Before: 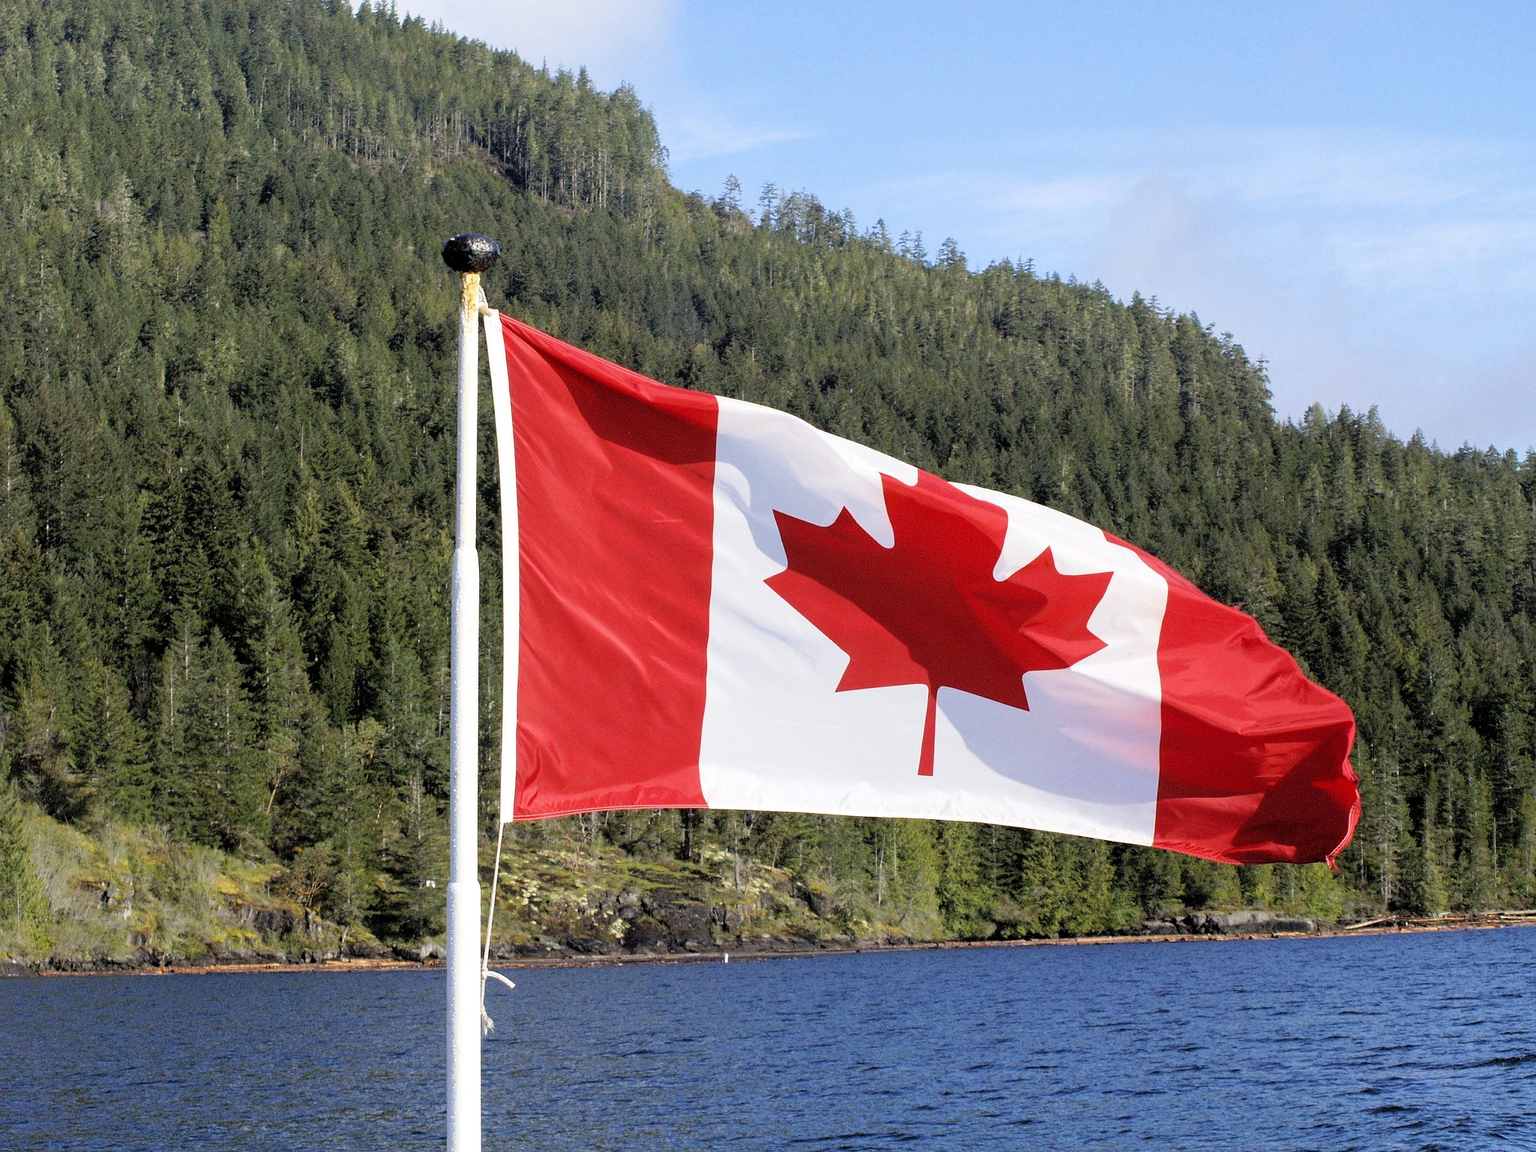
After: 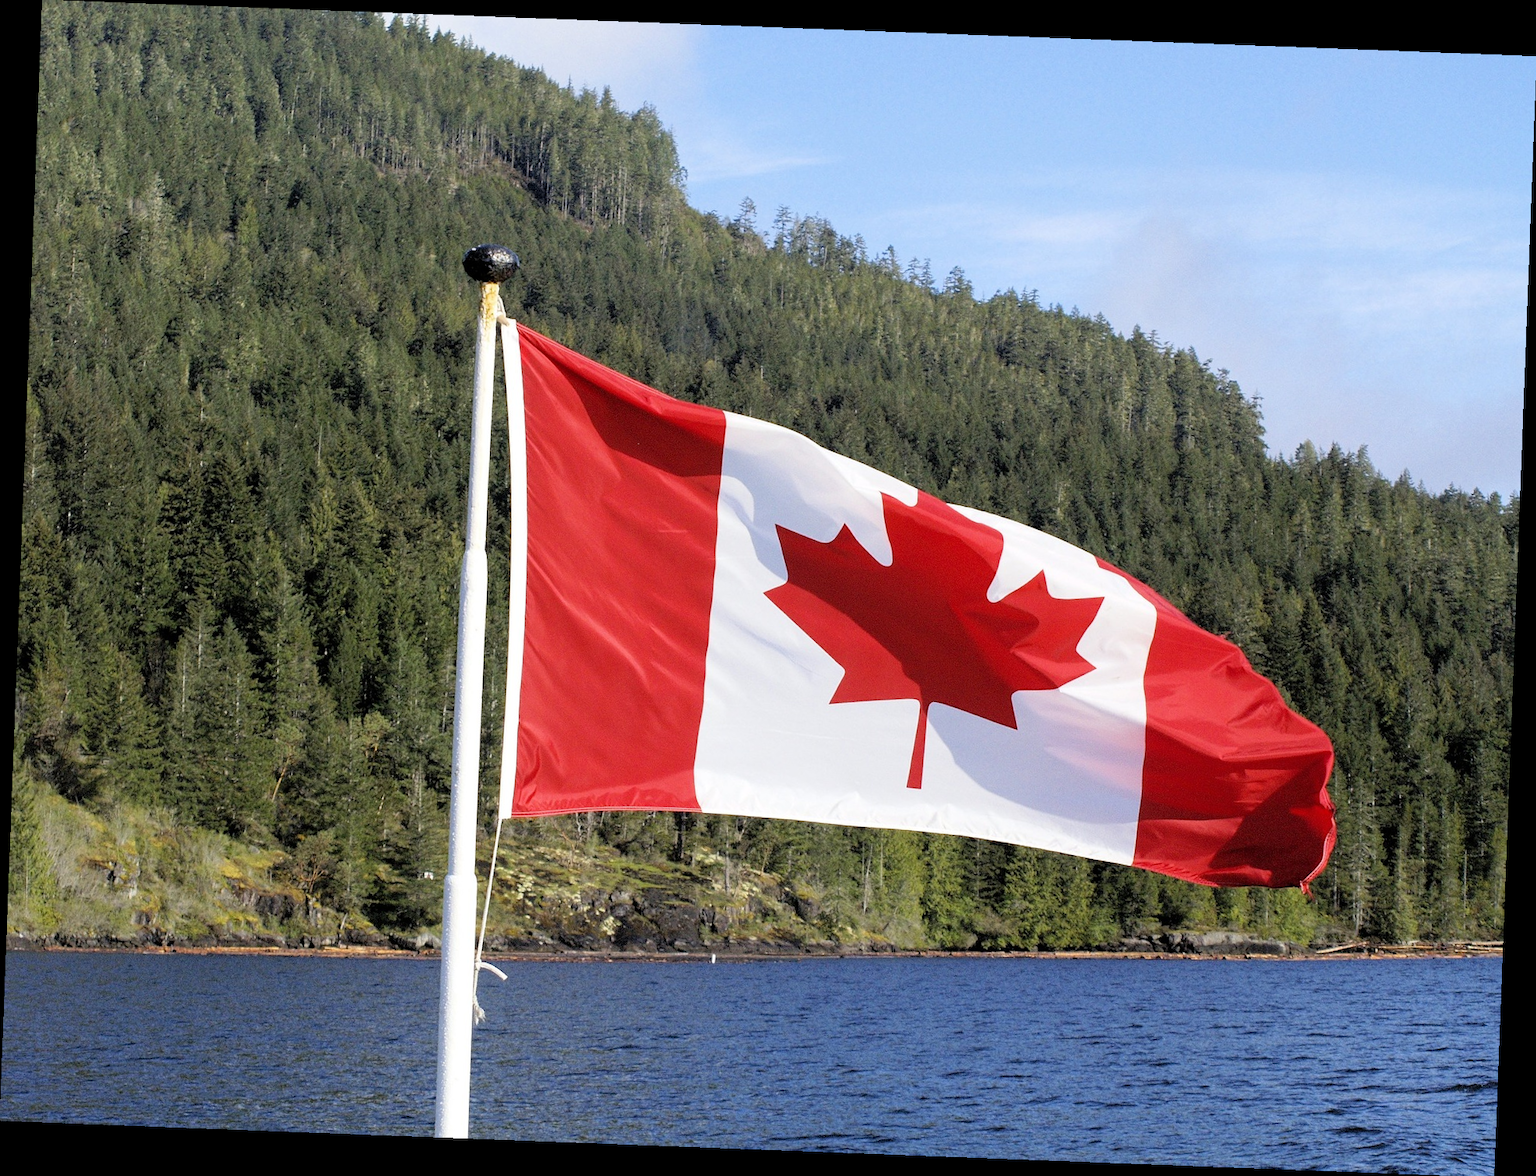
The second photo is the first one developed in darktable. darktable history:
rotate and perspective: rotation 2.17°, automatic cropping off
